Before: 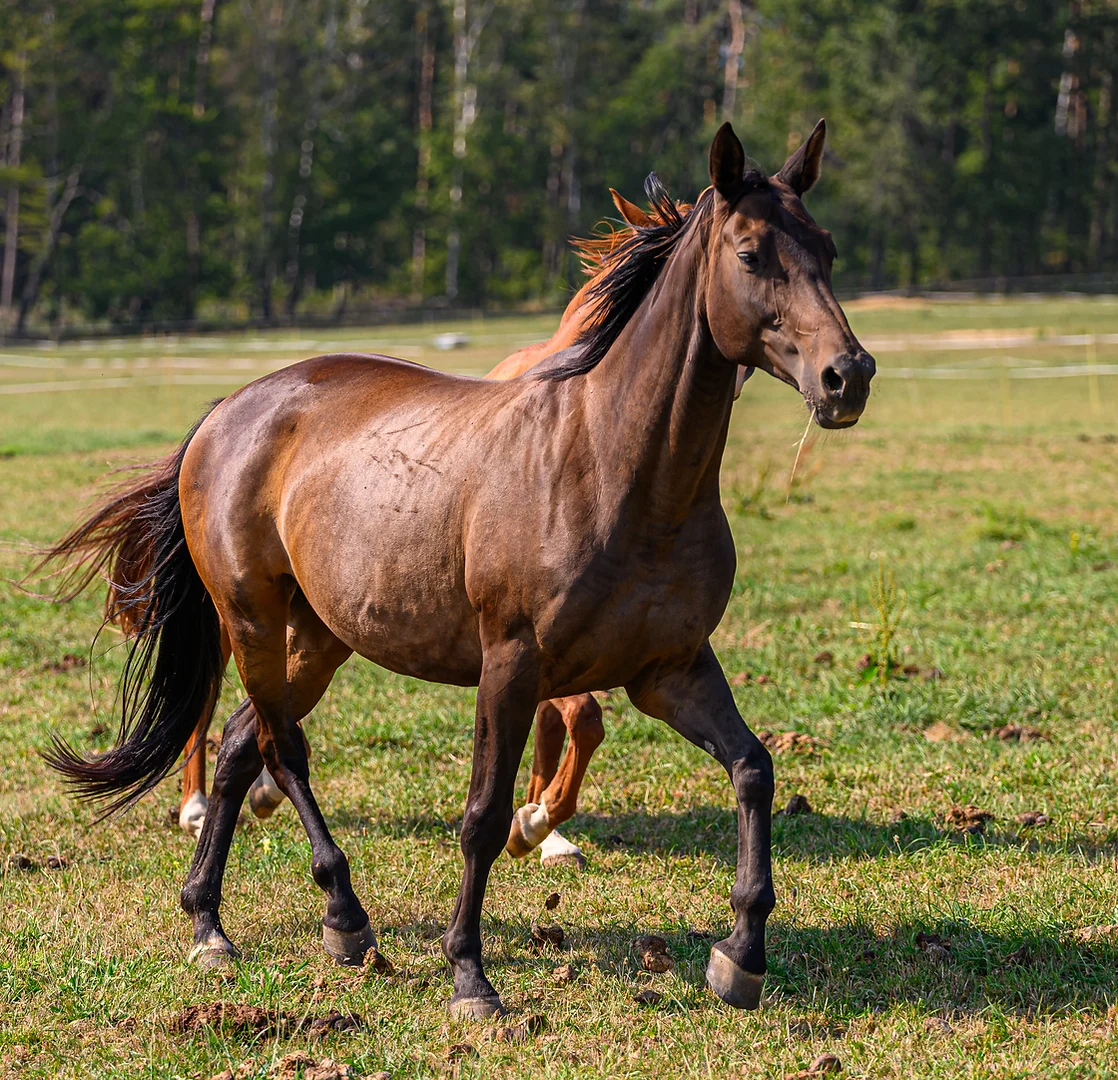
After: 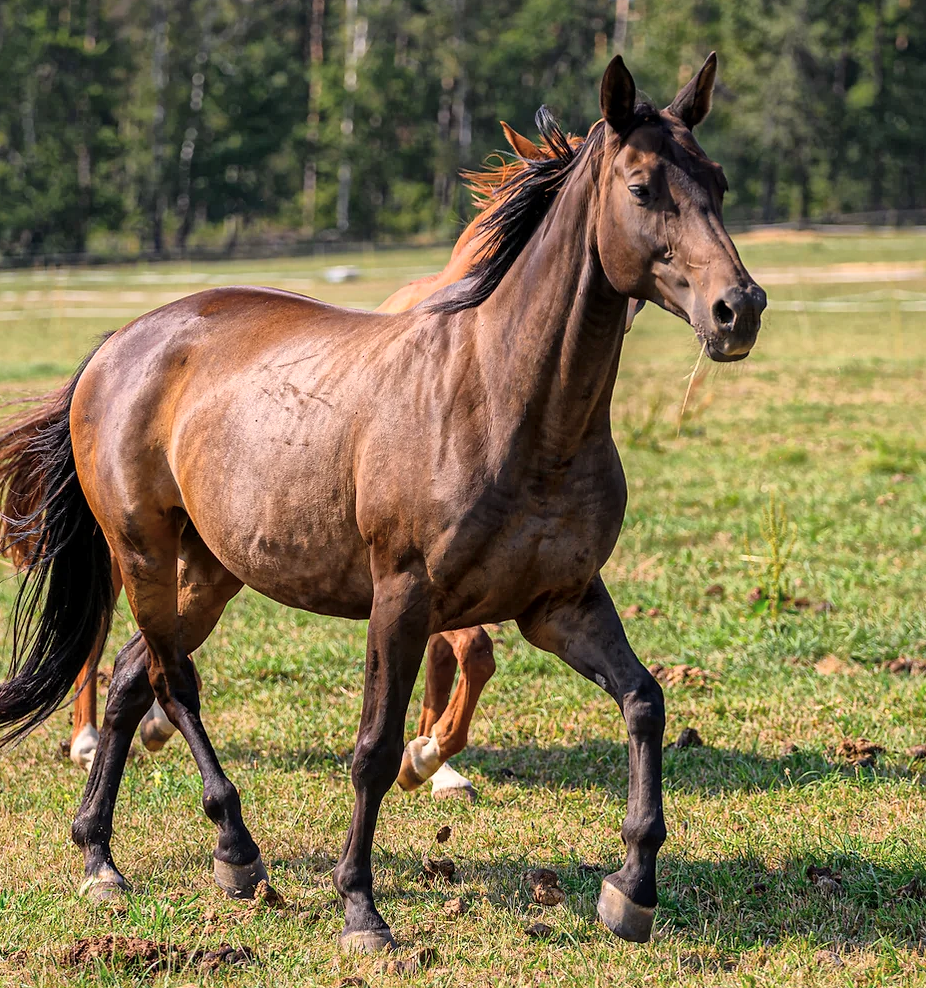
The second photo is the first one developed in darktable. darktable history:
global tonemap: drago (1, 100), detail 1
shadows and highlights: shadows -20, white point adjustment -2, highlights -35
crop: left 9.807%, top 6.259%, right 7.334%, bottom 2.177%
